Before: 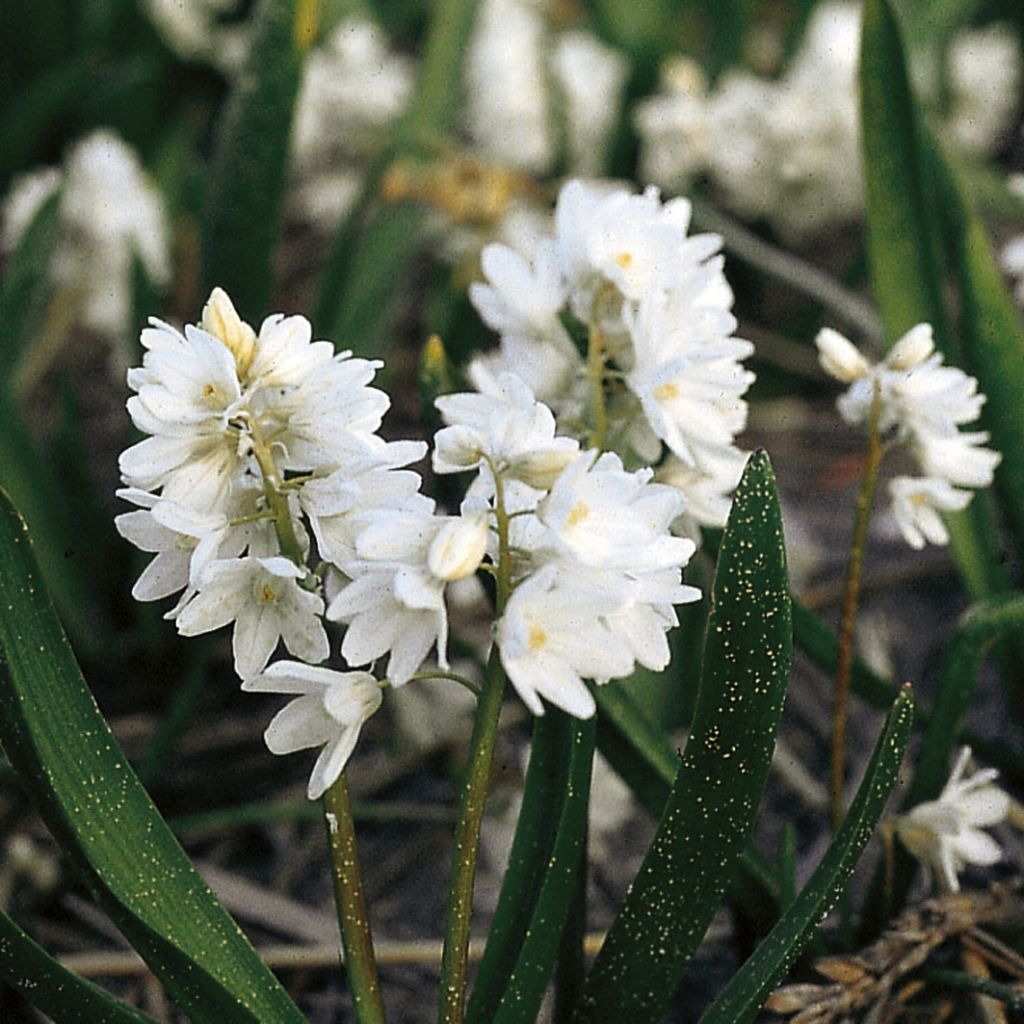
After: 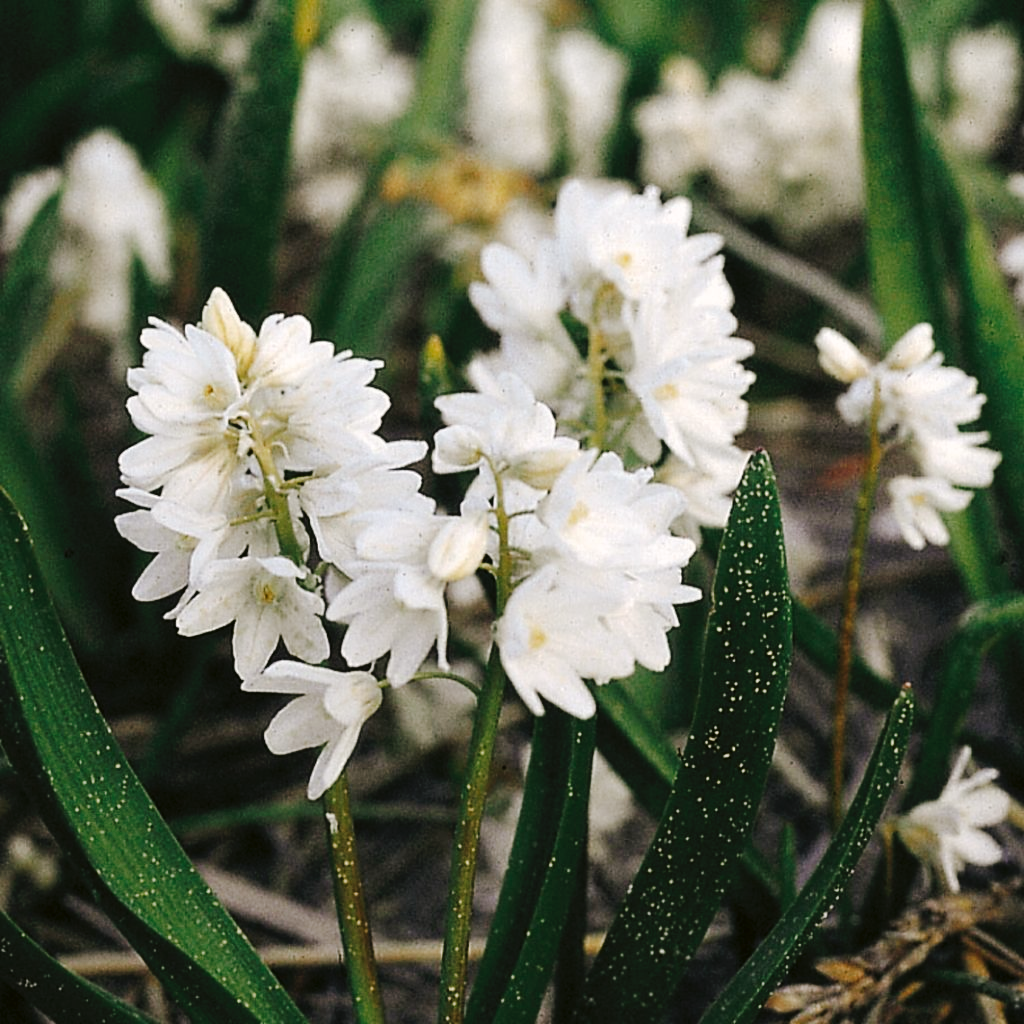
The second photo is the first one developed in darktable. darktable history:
tone curve: curves: ch0 [(0, 0) (0.003, 0.015) (0.011, 0.021) (0.025, 0.032) (0.044, 0.046) (0.069, 0.062) (0.1, 0.08) (0.136, 0.117) (0.177, 0.165) (0.224, 0.221) (0.277, 0.298) (0.335, 0.385) (0.399, 0.469) (0.468, 0.558) (0.543, 0.637) (0.623, 0.708) (0.709, 0.771) (0.801, 0.84) (0.898, 0.907) (1, 1)], preserve colors none
color look up table: target L [98.06, 94.37, 89.65, 87.67, 86.38, 70.39, 72.34, 69.08, 58, 58.98, 52.21, 38.96, 37.51, 28.18, 200.44, 84.54, 69.22, 69.79, 60.09, 60.15, 58.1, 52.29, 48.76, 47.12, 41.35, 30.36, 26.17, 85.99, 81.82, 77.67, 72.19, 60.88, 68.87, 55.16, 42.77, 40.75, 41.65, 32.24, 40.51, 18.89, 15.64, 1.537, 89.52, 89.63, 73.43, 71.25, 67.4, 59.33, 26.96], target a [-0.025, -13, -29, -40.16, -57.84, -30.61, 0.443, -56.46, -58.23, -9.037, -24, -34.06, -24.94, -22.87, 0, -2.129, 39.58, 43.65, 7.33, 60.86, 66.91, 70.95, 26.29, 21.27, 61.1, 7.749, 37.87, 15.42, 26.41, 38.74, 39.43, 71.49, 56.81, 17.32, 11.83, 61.56, 55.75, 34.58, 35.45, 28.12, 30.17, 0.219, -50.26, -15.28, -19.22, -43.66, -1.422, -13.55, -5.776], target b [7.439, 46.18, 25.31, 55.75, 20.89, 59.73, 37.59, 28.29, 48.14, 14.88, 38.96, 34.1, 3.723, 25.17, 0, 76.89, 47.42, 22.9, 57.93, 10.43, 22.55, 44.85, 47.6, 32.33, 49.2, 5.028, 33.55, 0.655, -20.52, -10.63, -33.96, -25.75, -38.88, 0.173, -52.52, -6.195, -48.22, -1.162, -66.66, -20.47, -45.94, -2.261, -13.17, -4.126, -31.73, -3.971, -9.442, -34.95, -19.71], num patches 49
